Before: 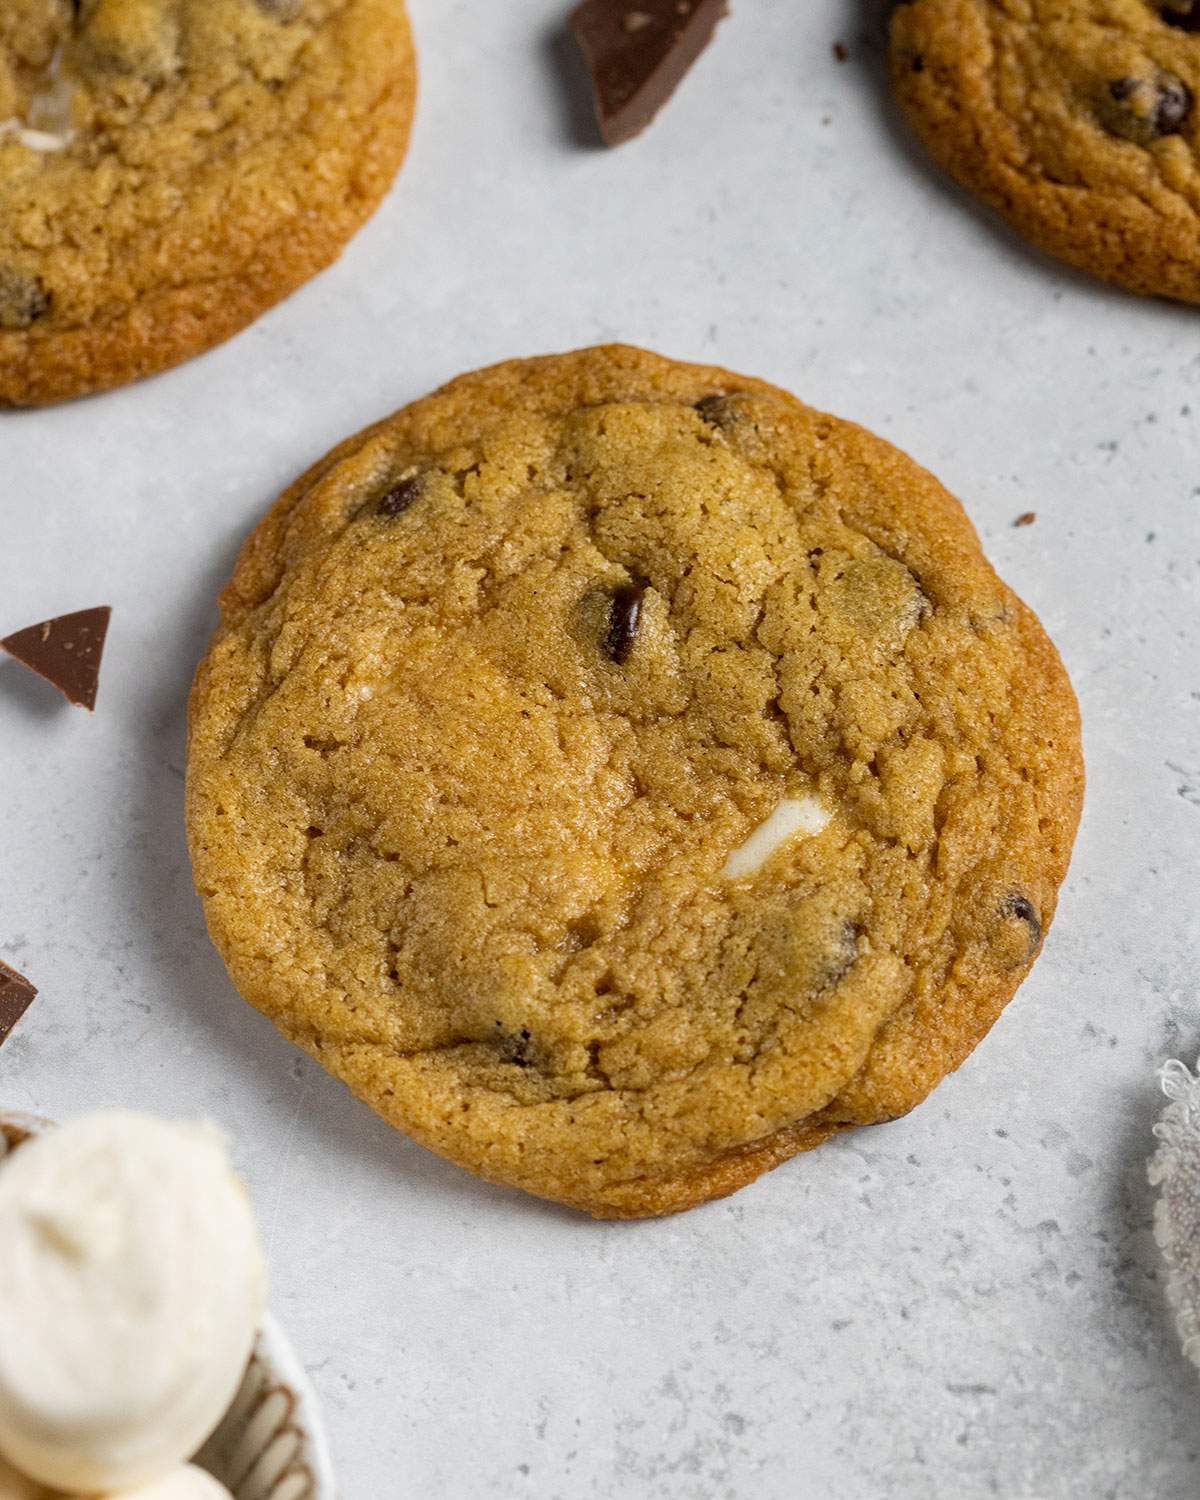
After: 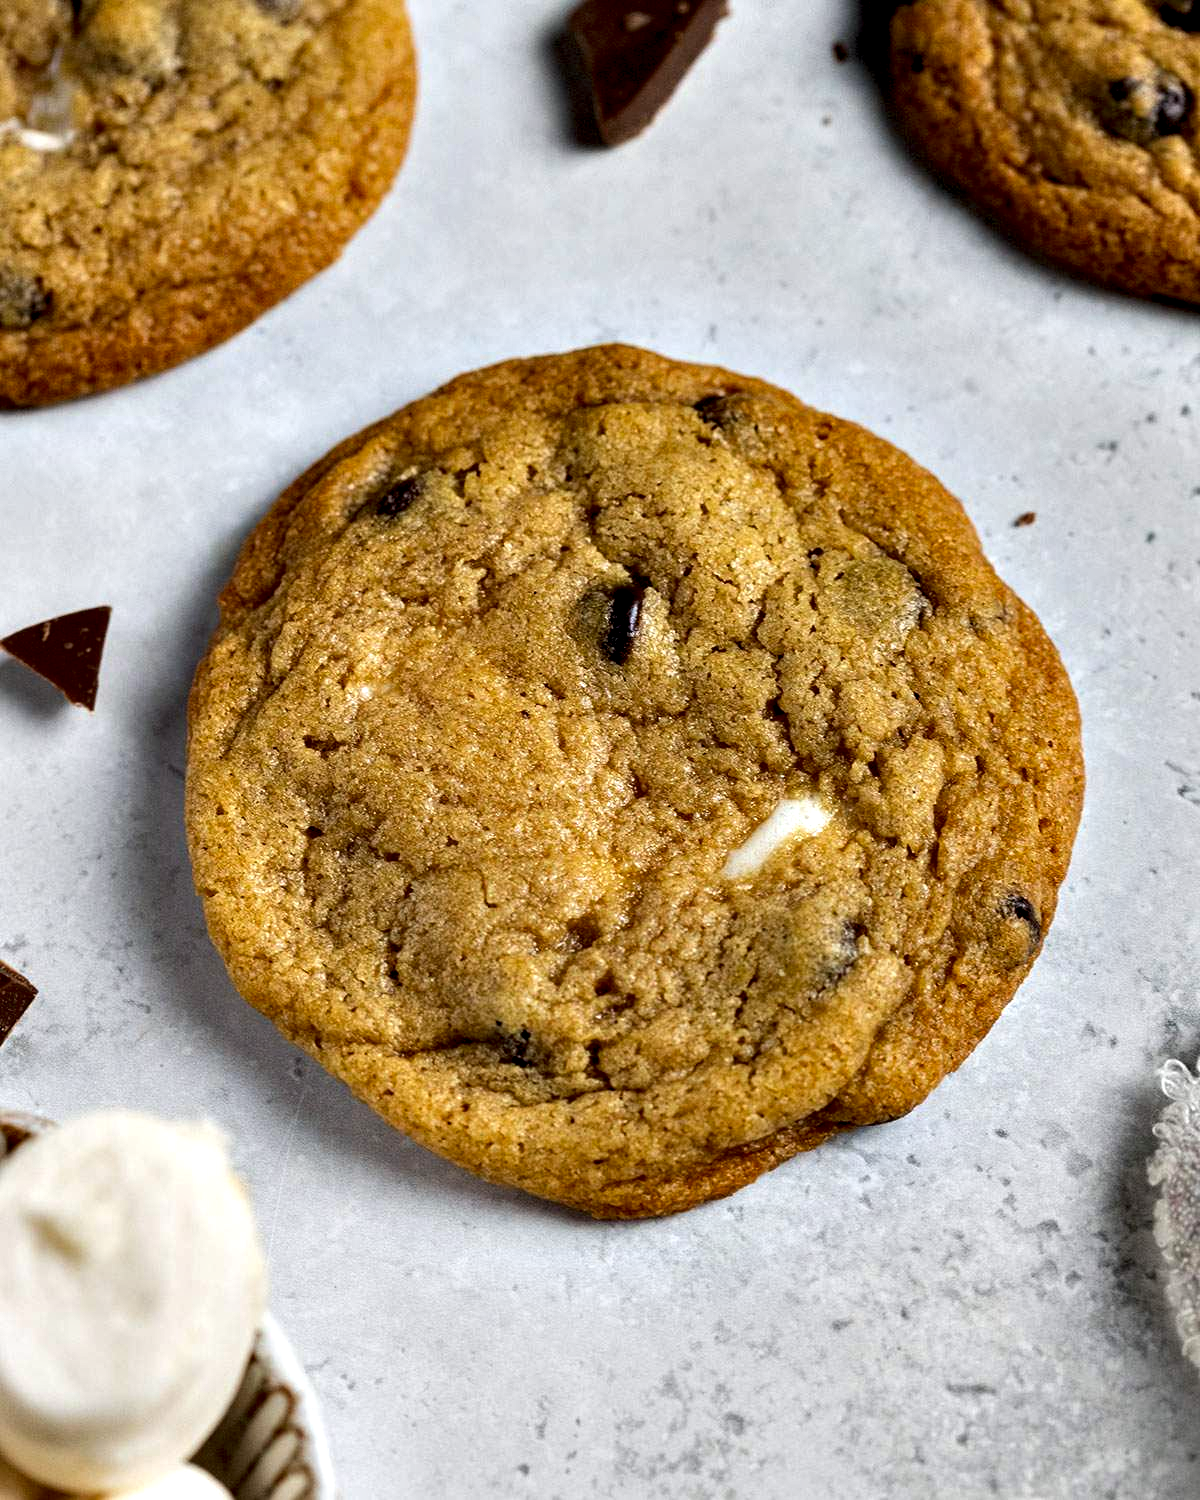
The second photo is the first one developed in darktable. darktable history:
contrast equalizer: y [[0.627 ×6], [0.563 ×6], [0 ×6], [0 ×6], [0 ×6]]
